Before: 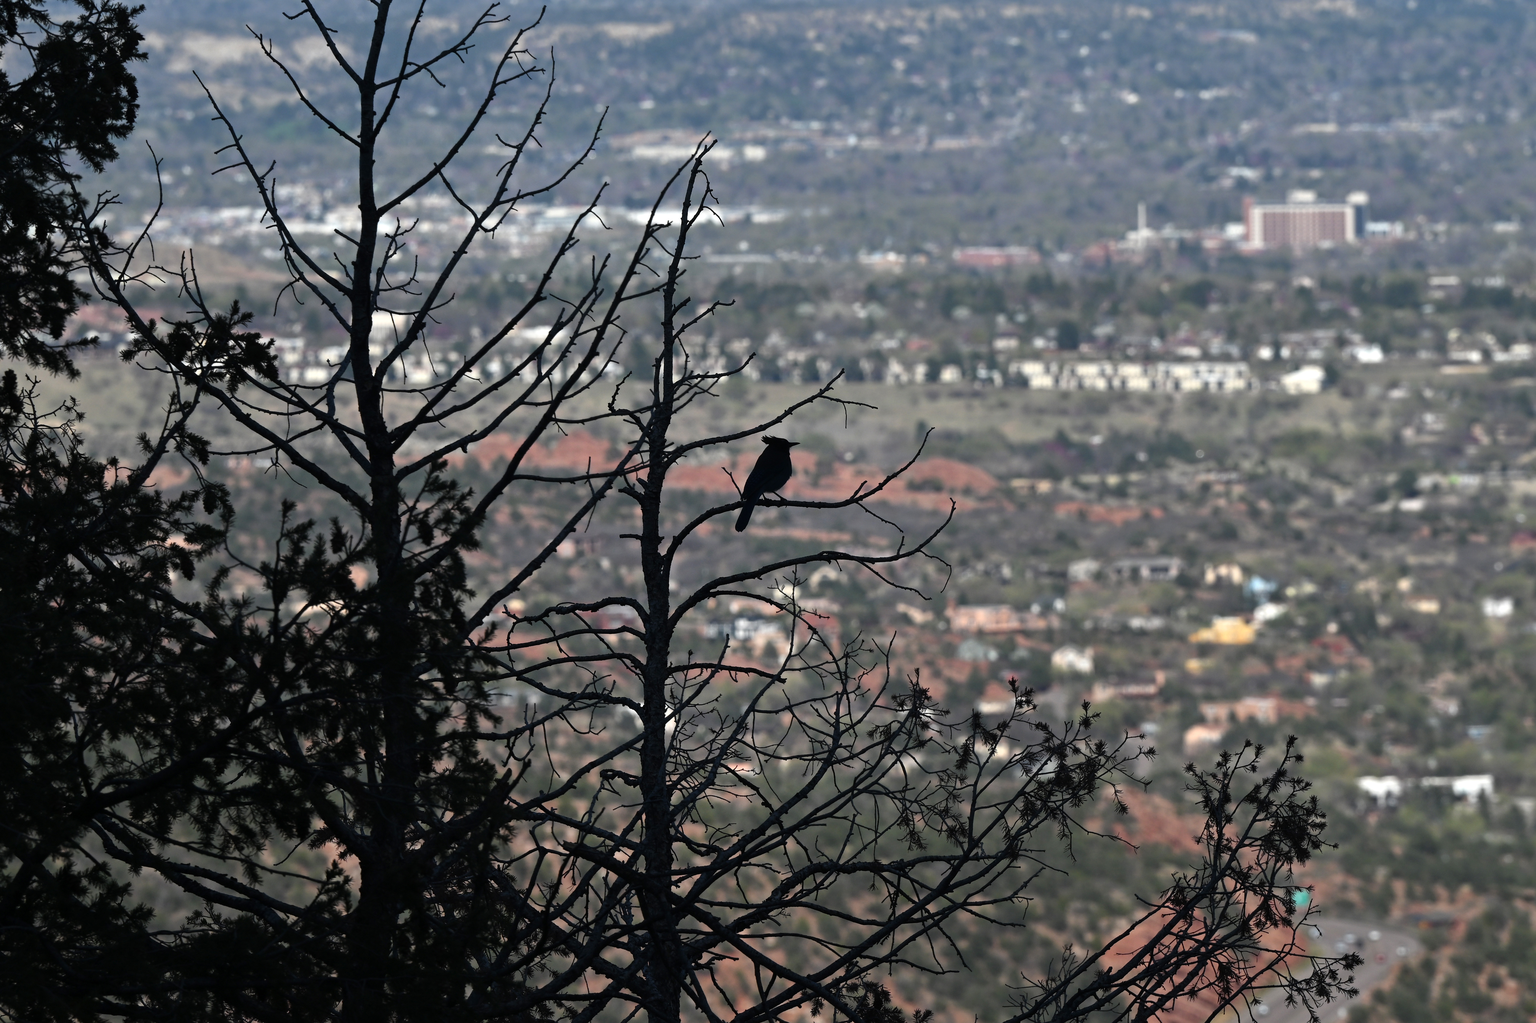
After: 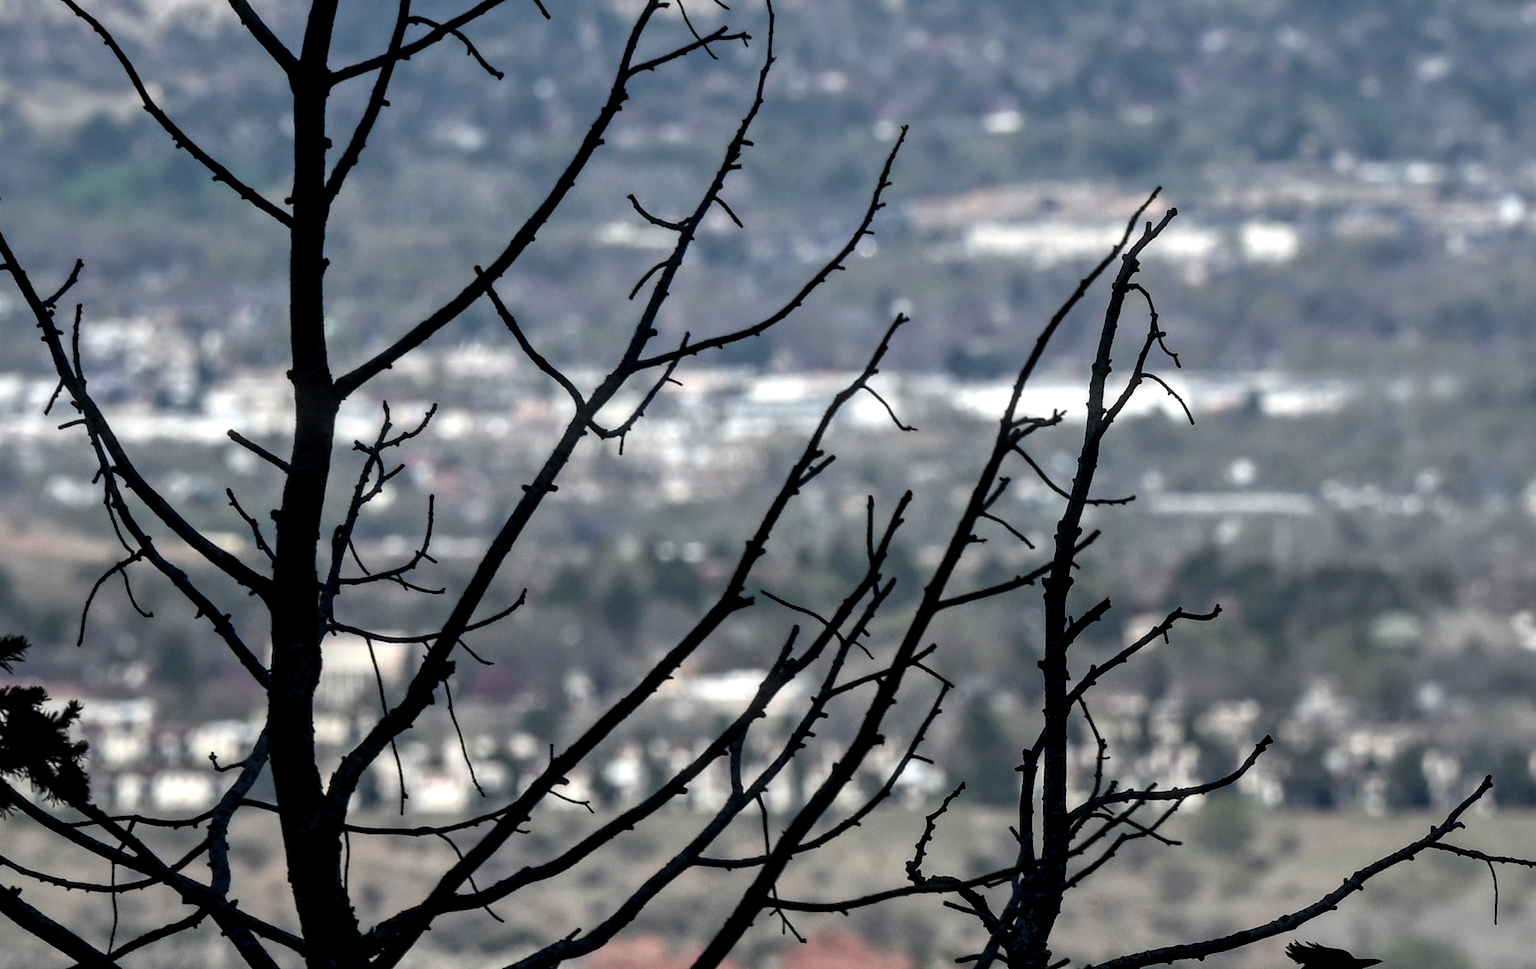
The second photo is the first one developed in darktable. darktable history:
crop: left 15.783%, top 5.432%, right 43.845%, bottom 56.334%
local contrast: highlights 26%, detail 150%
